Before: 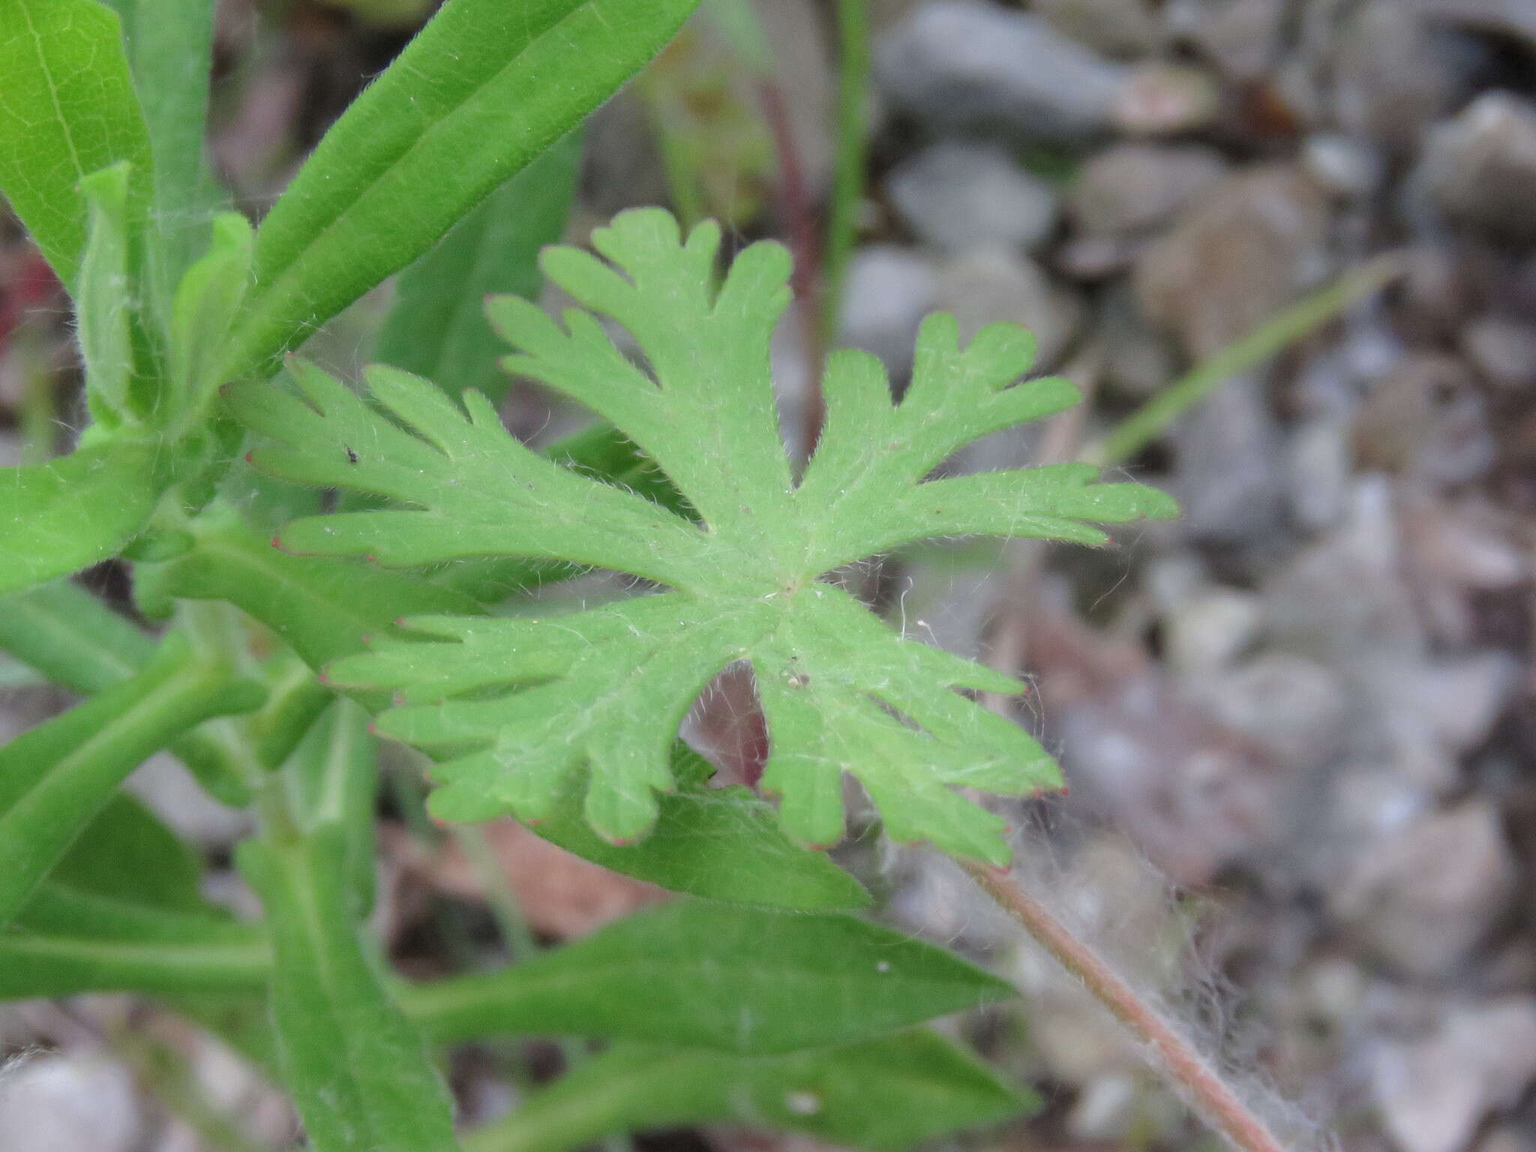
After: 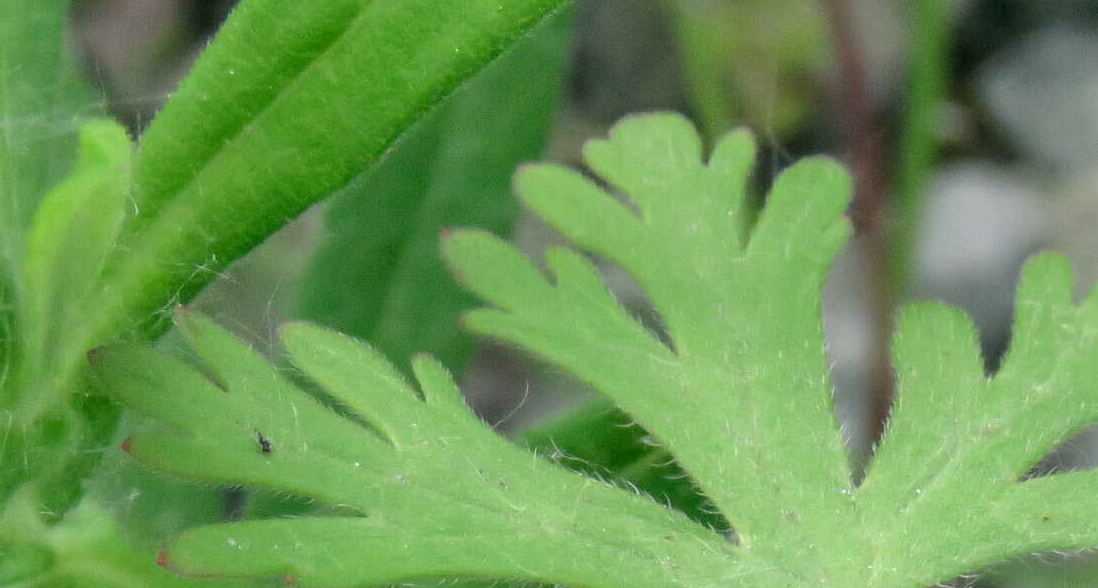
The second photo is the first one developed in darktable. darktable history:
color correction: highlights a* -0.47, highlights b* 9.53, shadows a* -8.82, shadows b* 1.5
local contrast: detail 130%
crop: left 10.029%, top 10.703%, right 36.337%, bottom 50.999%
